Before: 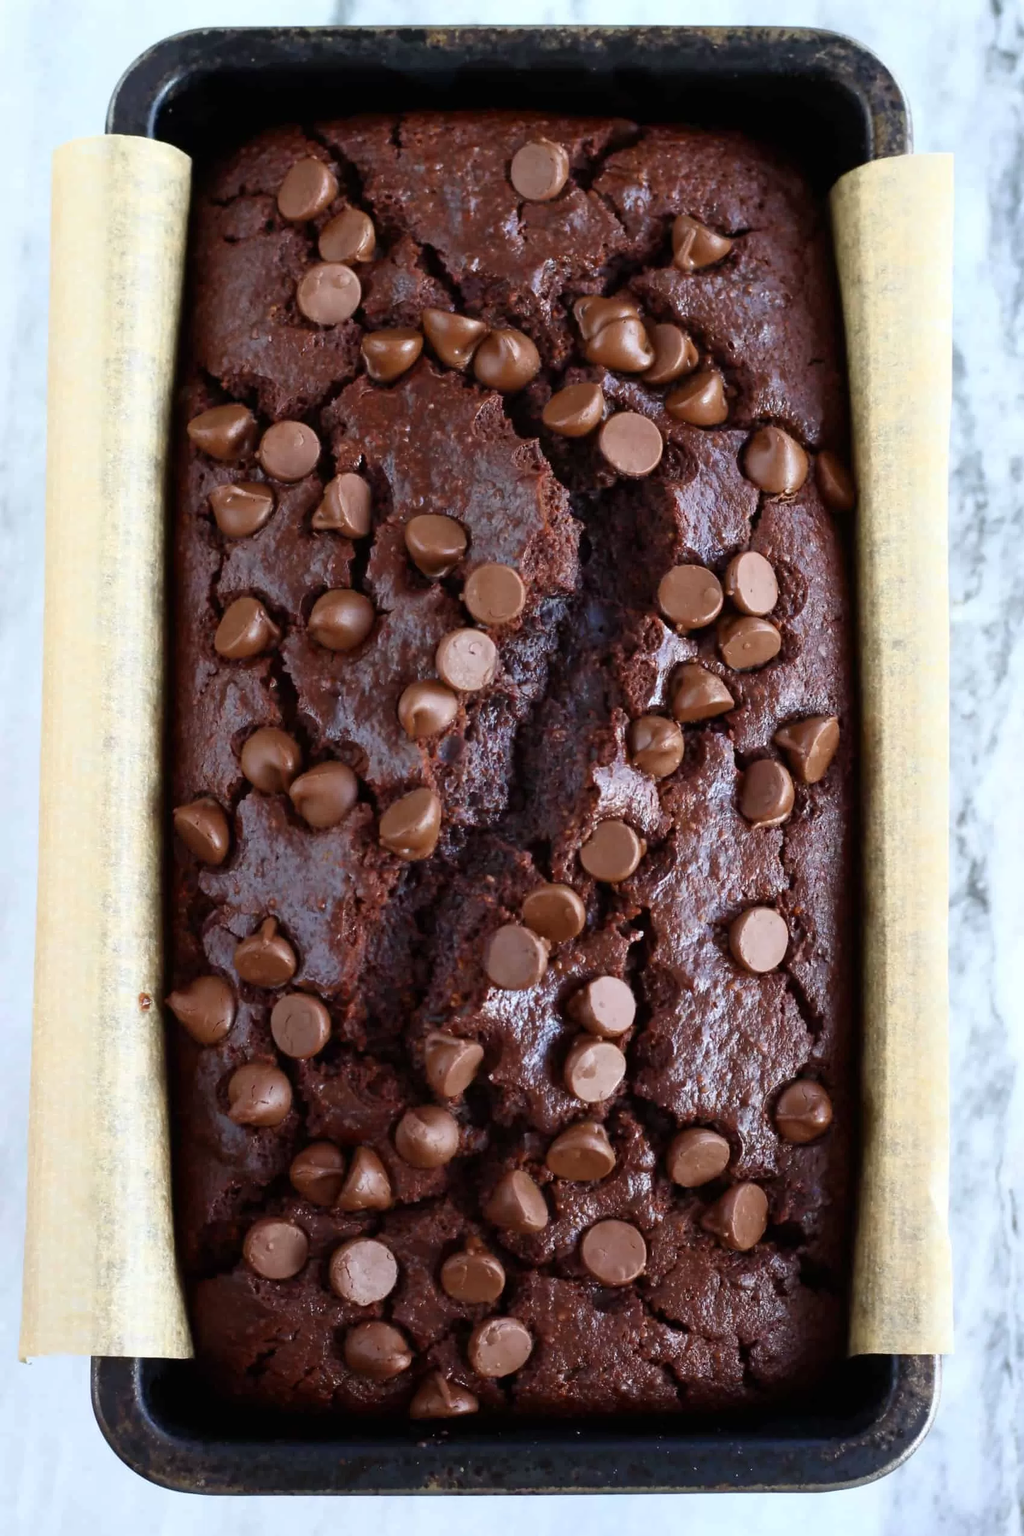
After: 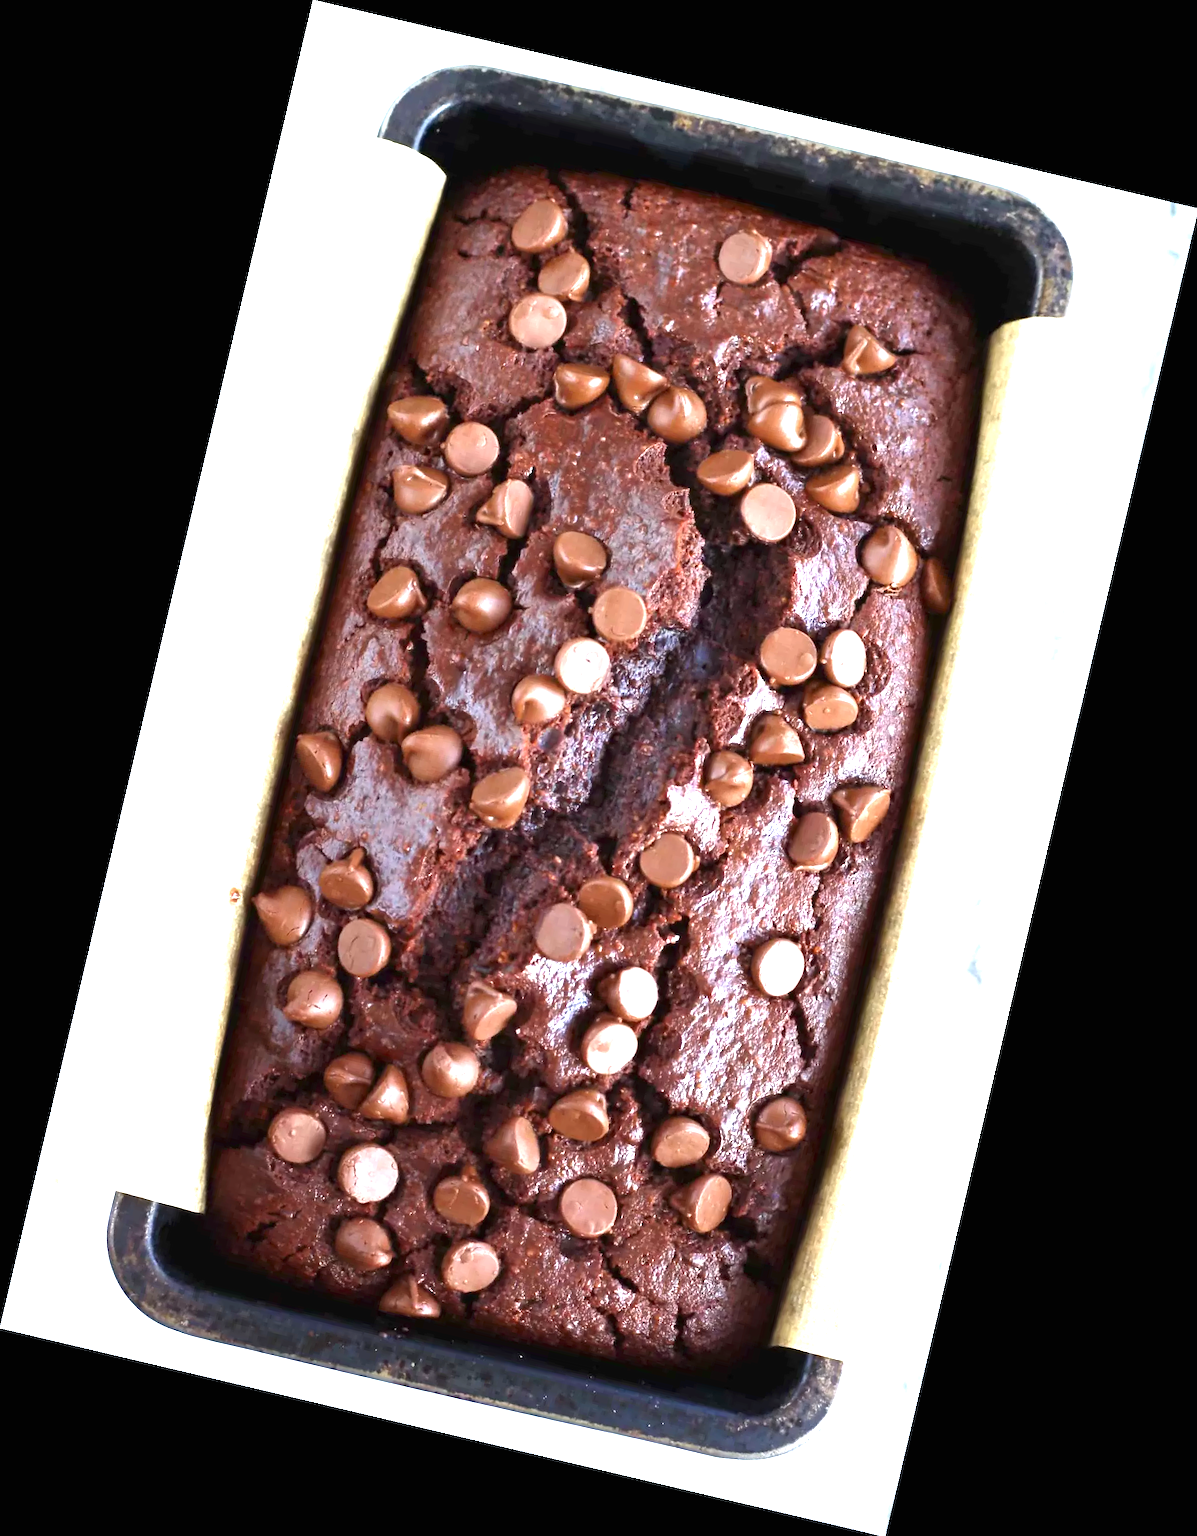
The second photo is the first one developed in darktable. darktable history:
exposure: black level correction 0, exposure 1.6 EV, compensate exposure bias true, compensate highlight preservation false
rotate and perspective: rotation 13.27°, automatic cropping off
